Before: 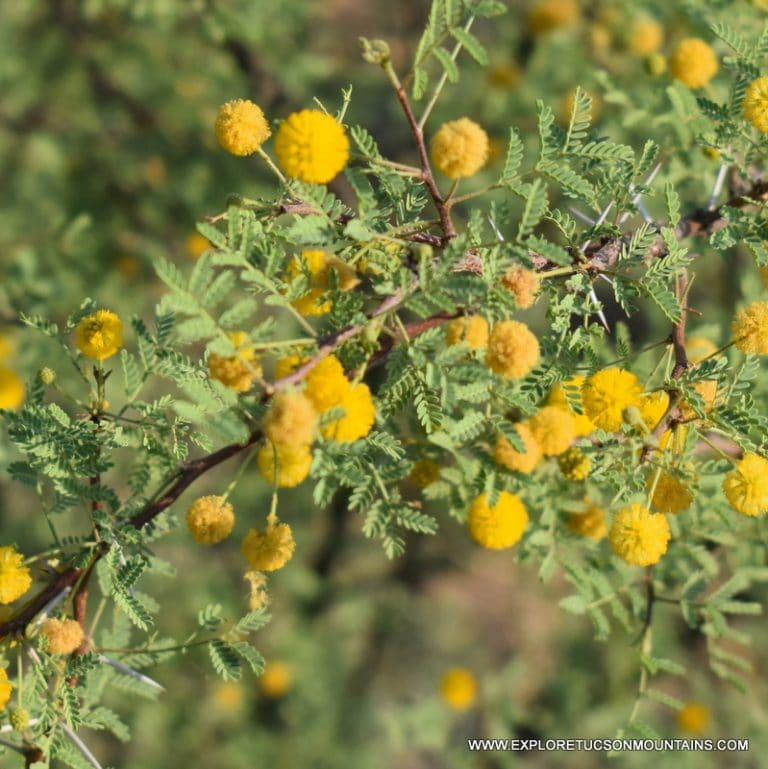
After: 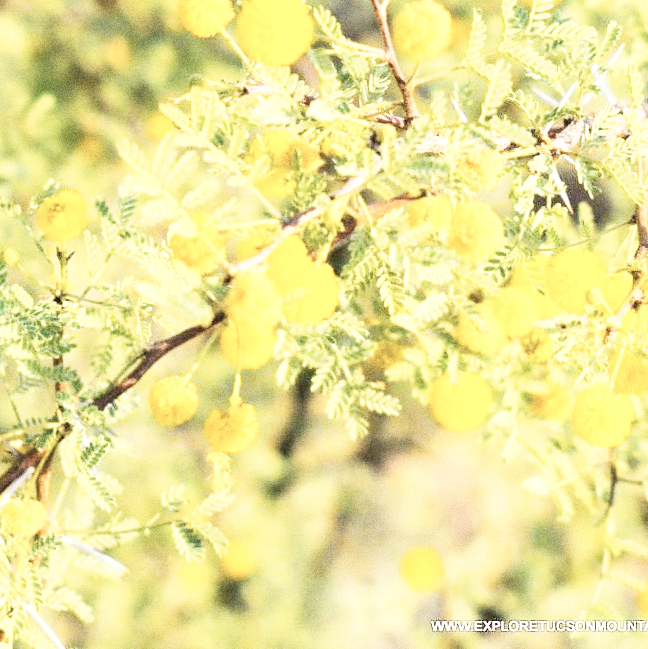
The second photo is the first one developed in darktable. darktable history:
white balance: red 1.127, blue 0.943
tone curve: curves: ch0 [(0.016, 0.011) (0.204, 0.146) (0.515, 0.476) (0.78, 0.795) (1, 0.981)], color space Lab, linked channels, preserve colors none
base curve: curves: ch0 [(0, 0) (0.008, 0.007) (0.022, 0.029) (0.048, 0.089) (0.092, 0.197) (0.191, 0.399) (0.275, 0.534) (0.357, 0.65) (0.477, 0.78) (0.542, 0.833) (0.799, 0.973) (1, 1)], preserve colors none
color correction: saturation 0.5
grain: coarseness 0.09 ISO, strength 40%
color balance rgb: linear chroma grading › global chroma 15%, perceptual saturation grading › global saturation 30%
crop and rotate: left 4.842%, top 15.51%, right 10.668%
exposure: black level correction 0, exposure 1.75 EV, compensate exposure bias true, compensate highlight preservation false
